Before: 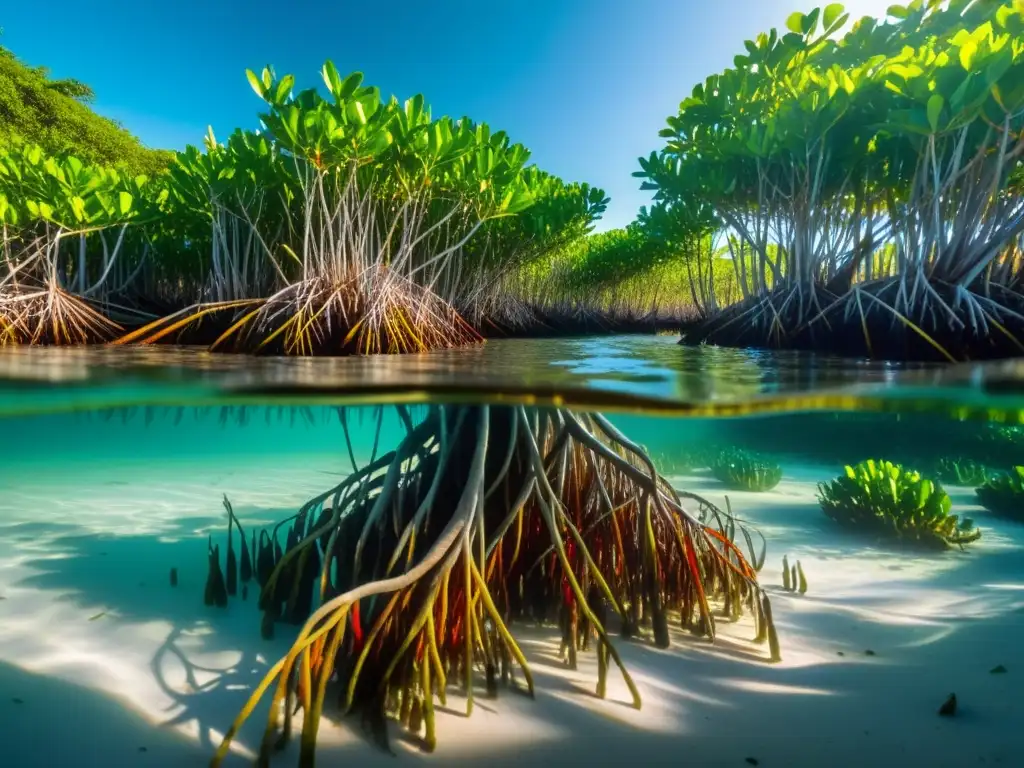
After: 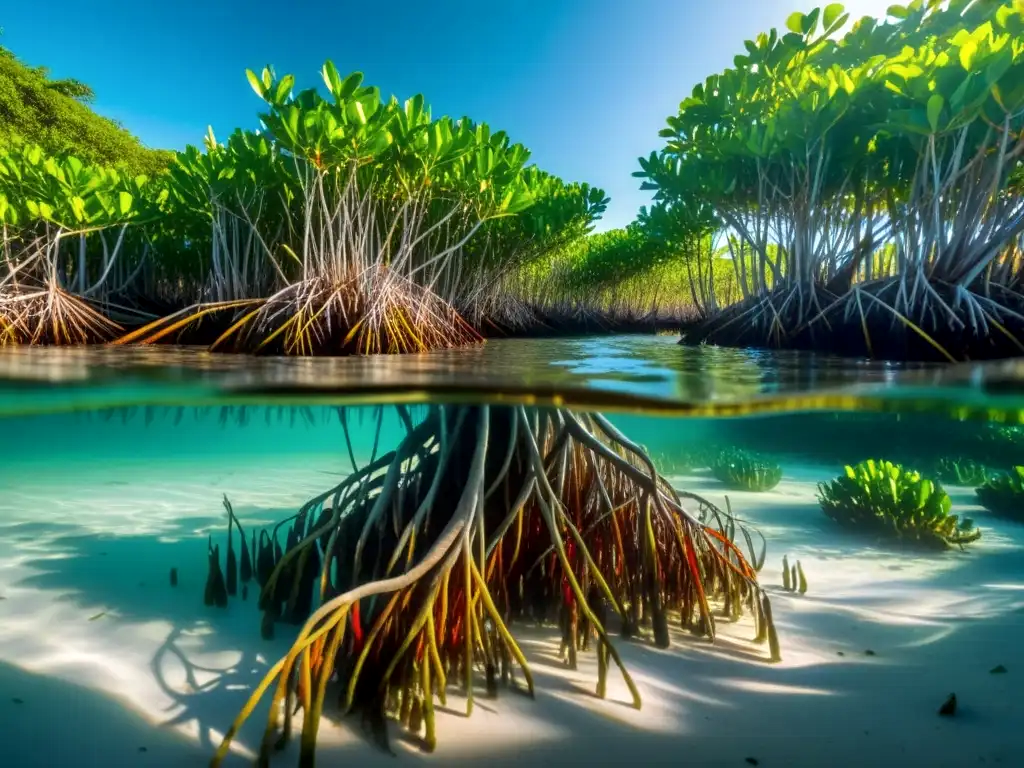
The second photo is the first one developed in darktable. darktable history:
local contrast: highlights 103%, shadows 102%, detail 120%, midtone range 0.2
